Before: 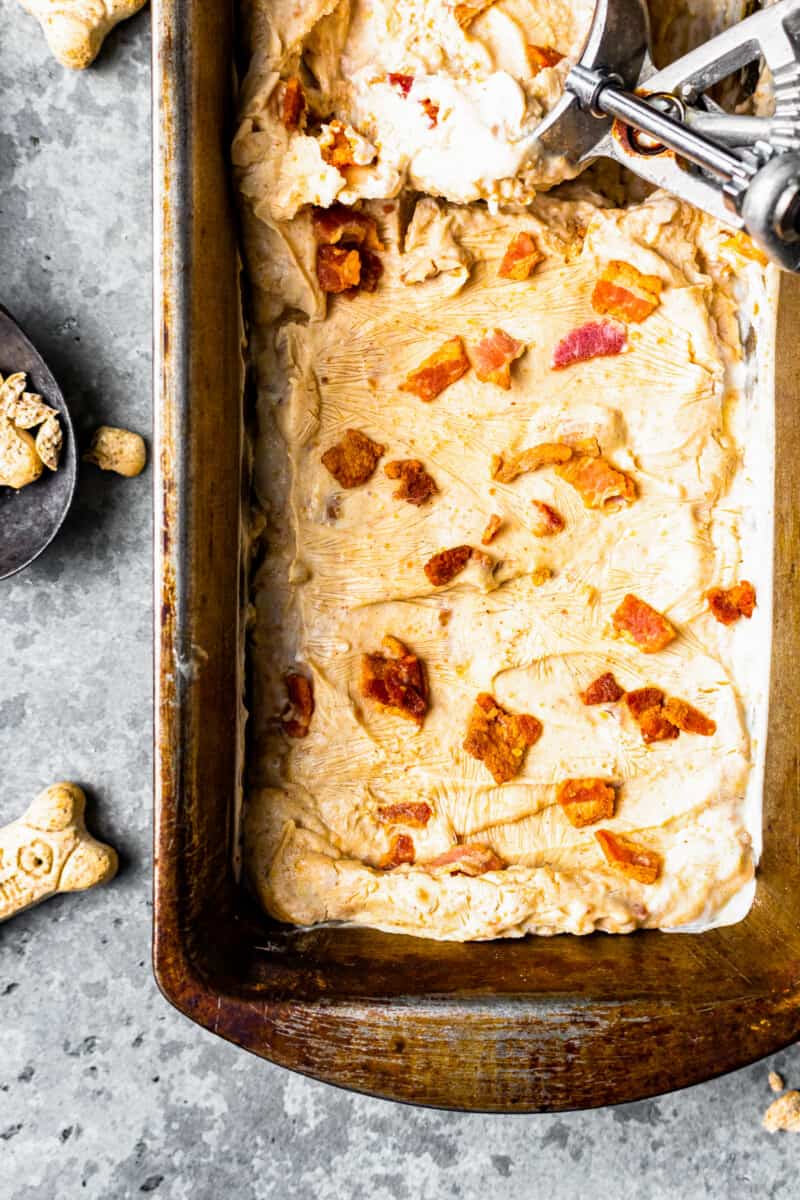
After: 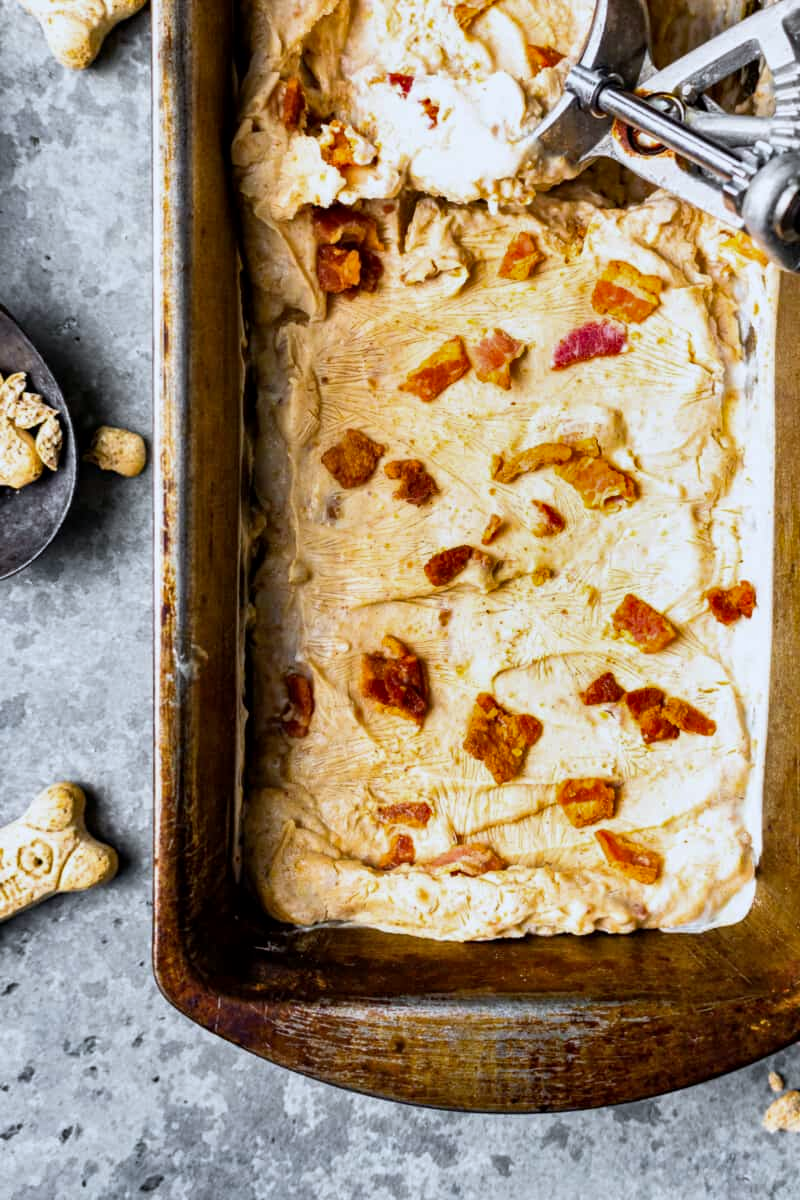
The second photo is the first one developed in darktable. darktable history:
exposure: black level correction 0.001, exposure -0.125 EV, compensate exposure bias true, compensate highlight preservation false
white balance: red 0.967, blue 1.049
shadows and highlights: low approximation 0.01, soften with gaussian
